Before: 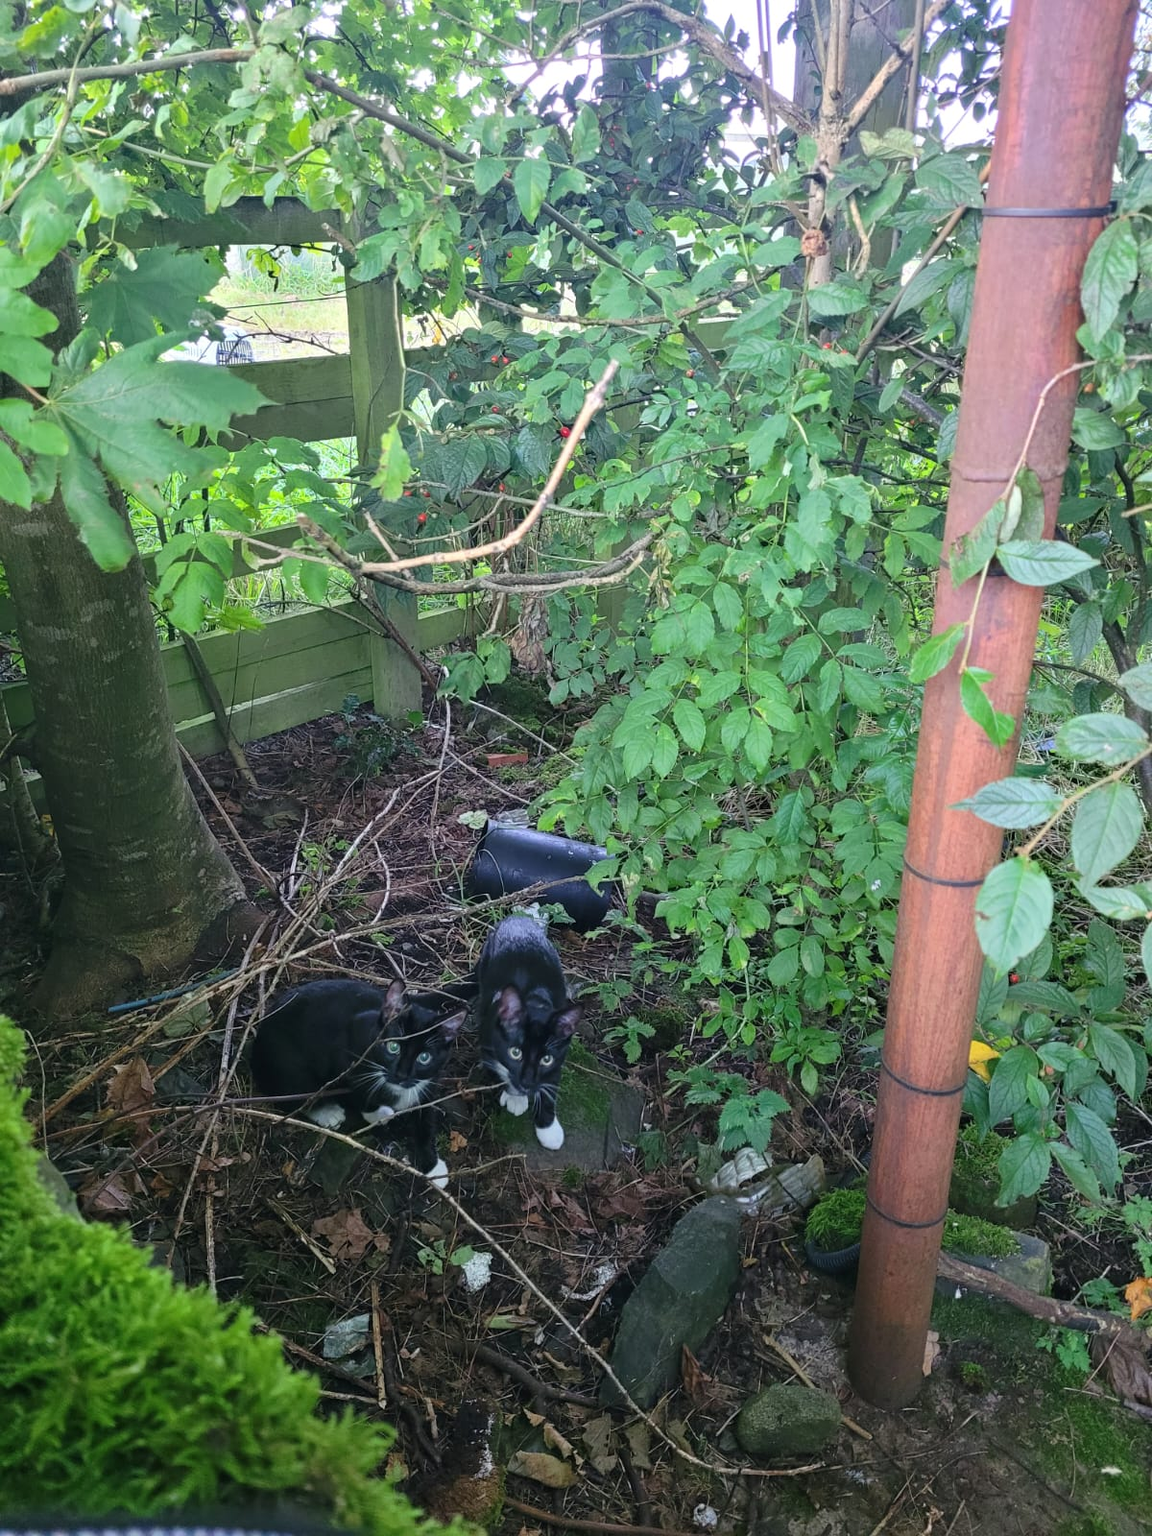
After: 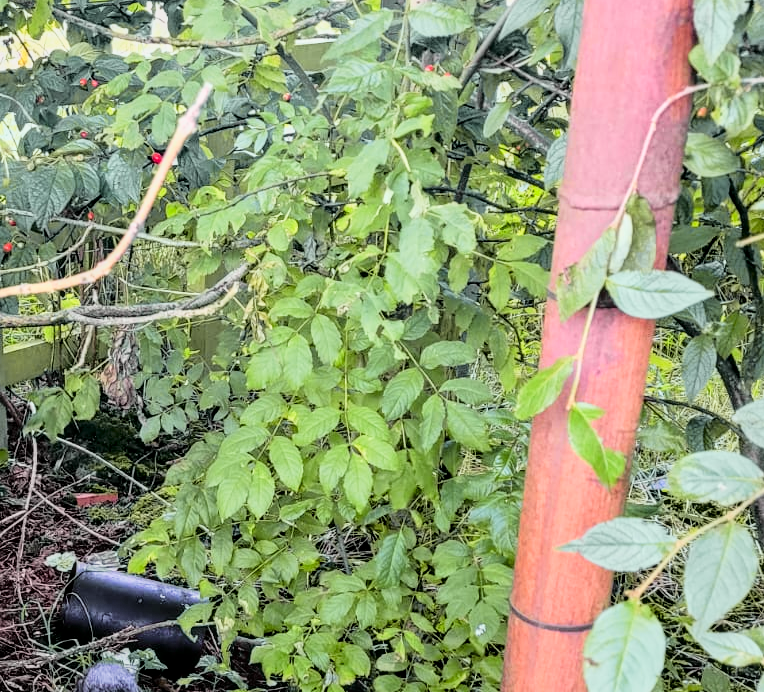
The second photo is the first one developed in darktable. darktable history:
crop: left 36.005%, top 18.293%, right 0.31%, bottom 38.444%
filmic rgb: black relative exposure -7.5 EV, white relative exposure 5 EV, hardness 3.31, contrast 1.3, contrast in shadows safe
local contrast: on, module defaults
tone curve: curves: ch0 [(0, 0) (0.062, 0.023) (0.168, 0.142) (0.359, 0.44) (0.469, 0.544) (0.634, 0.722) (0.839, 0.909) (0.998, 0.978)]; ch1 [(0, 0) (0.437, 0.453) (0.472, 0.47) (0.502, 0.504) (0.527, 0.546) (0.568, 0.619) (0.608, 0.665) (0.669, 0.748) (0.859, 0.899) (1, 1)]; ch2 [(0, 0) (0.33, 0.301) (0.421, 0.443) (0.473, 0.501) (0.504, 0.504) (0.535, 0.564) (0.575, 0.625) (0.608, 0.676) (1, 1)], color space Lab, independent channels, preserve colors none
